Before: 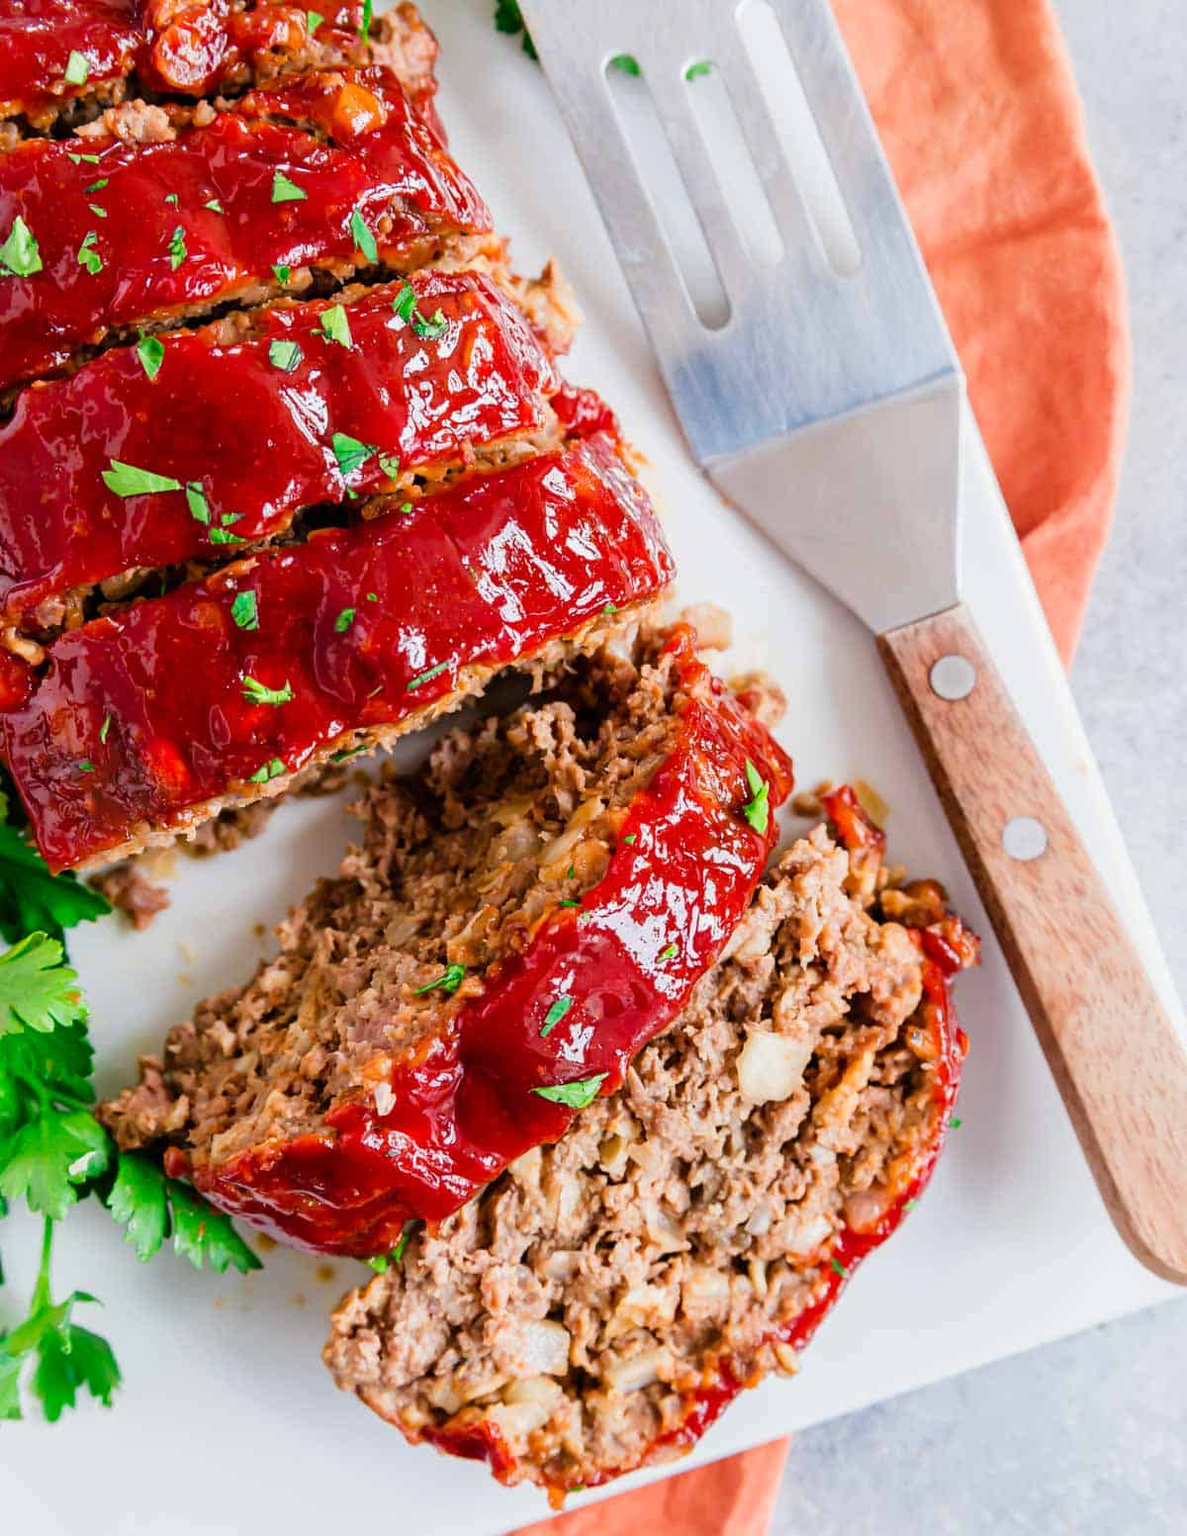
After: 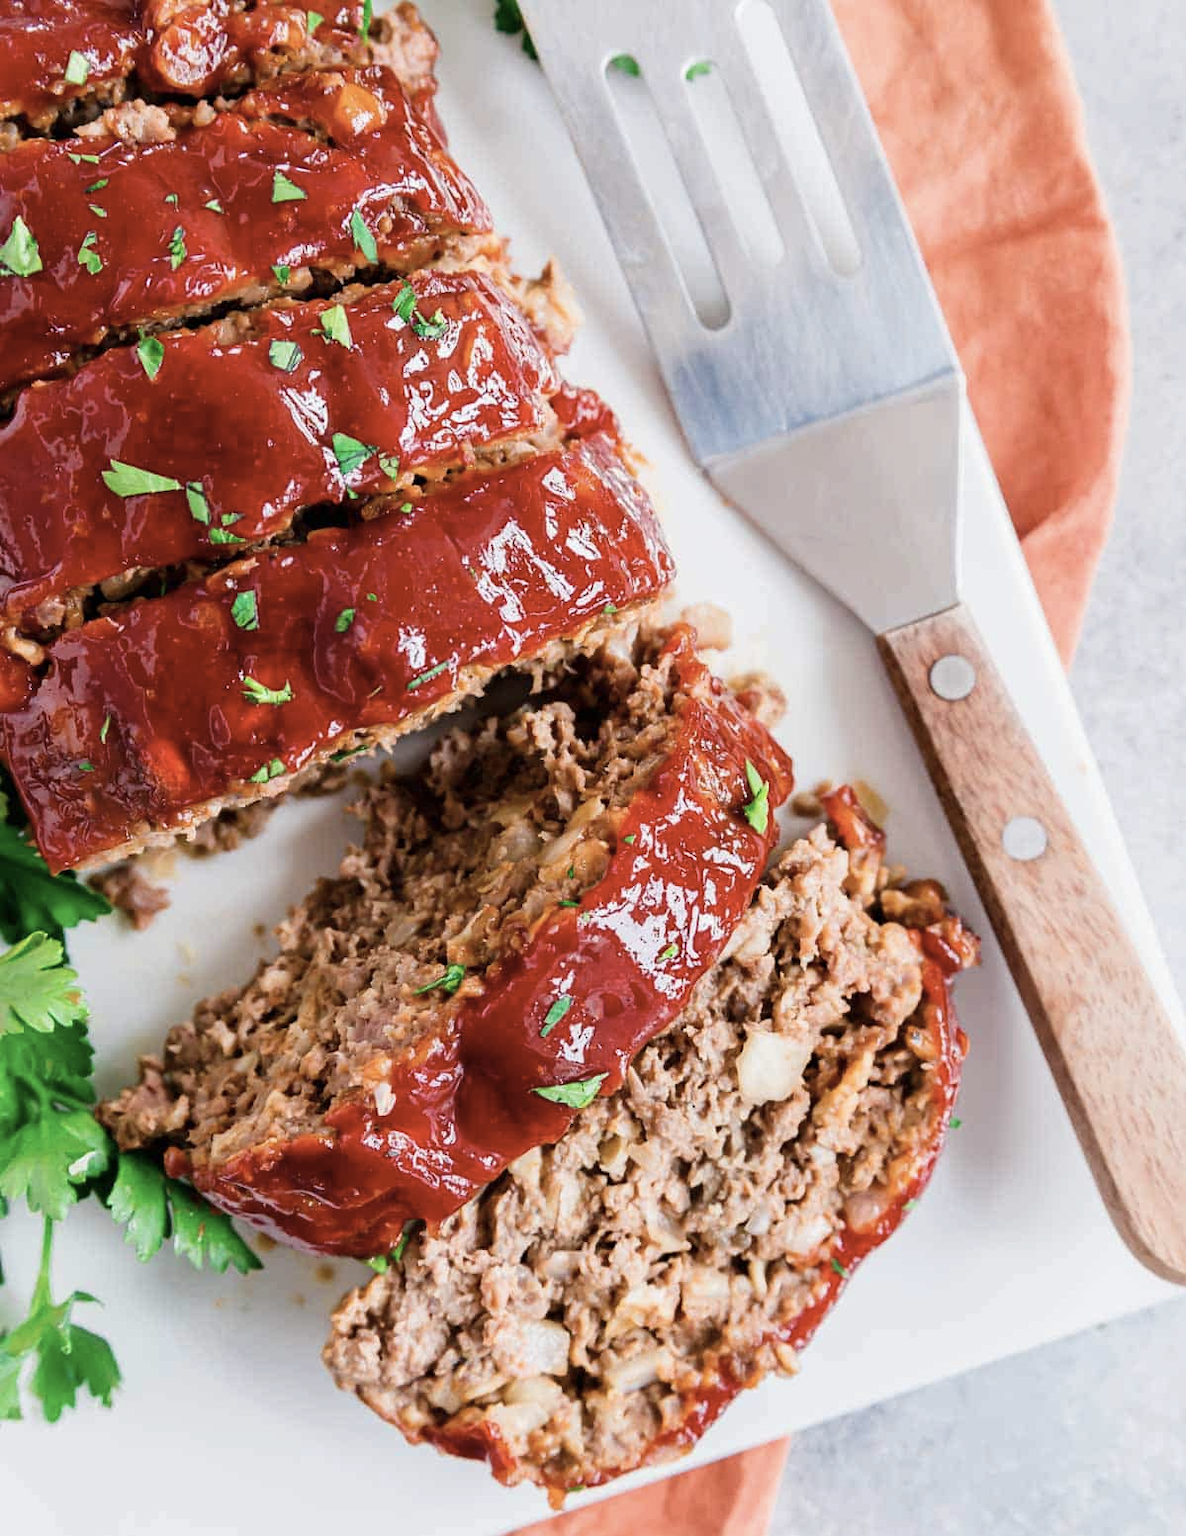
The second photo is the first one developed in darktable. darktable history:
contrast brightness saturation: contrast 0.097, saturation -0.292
